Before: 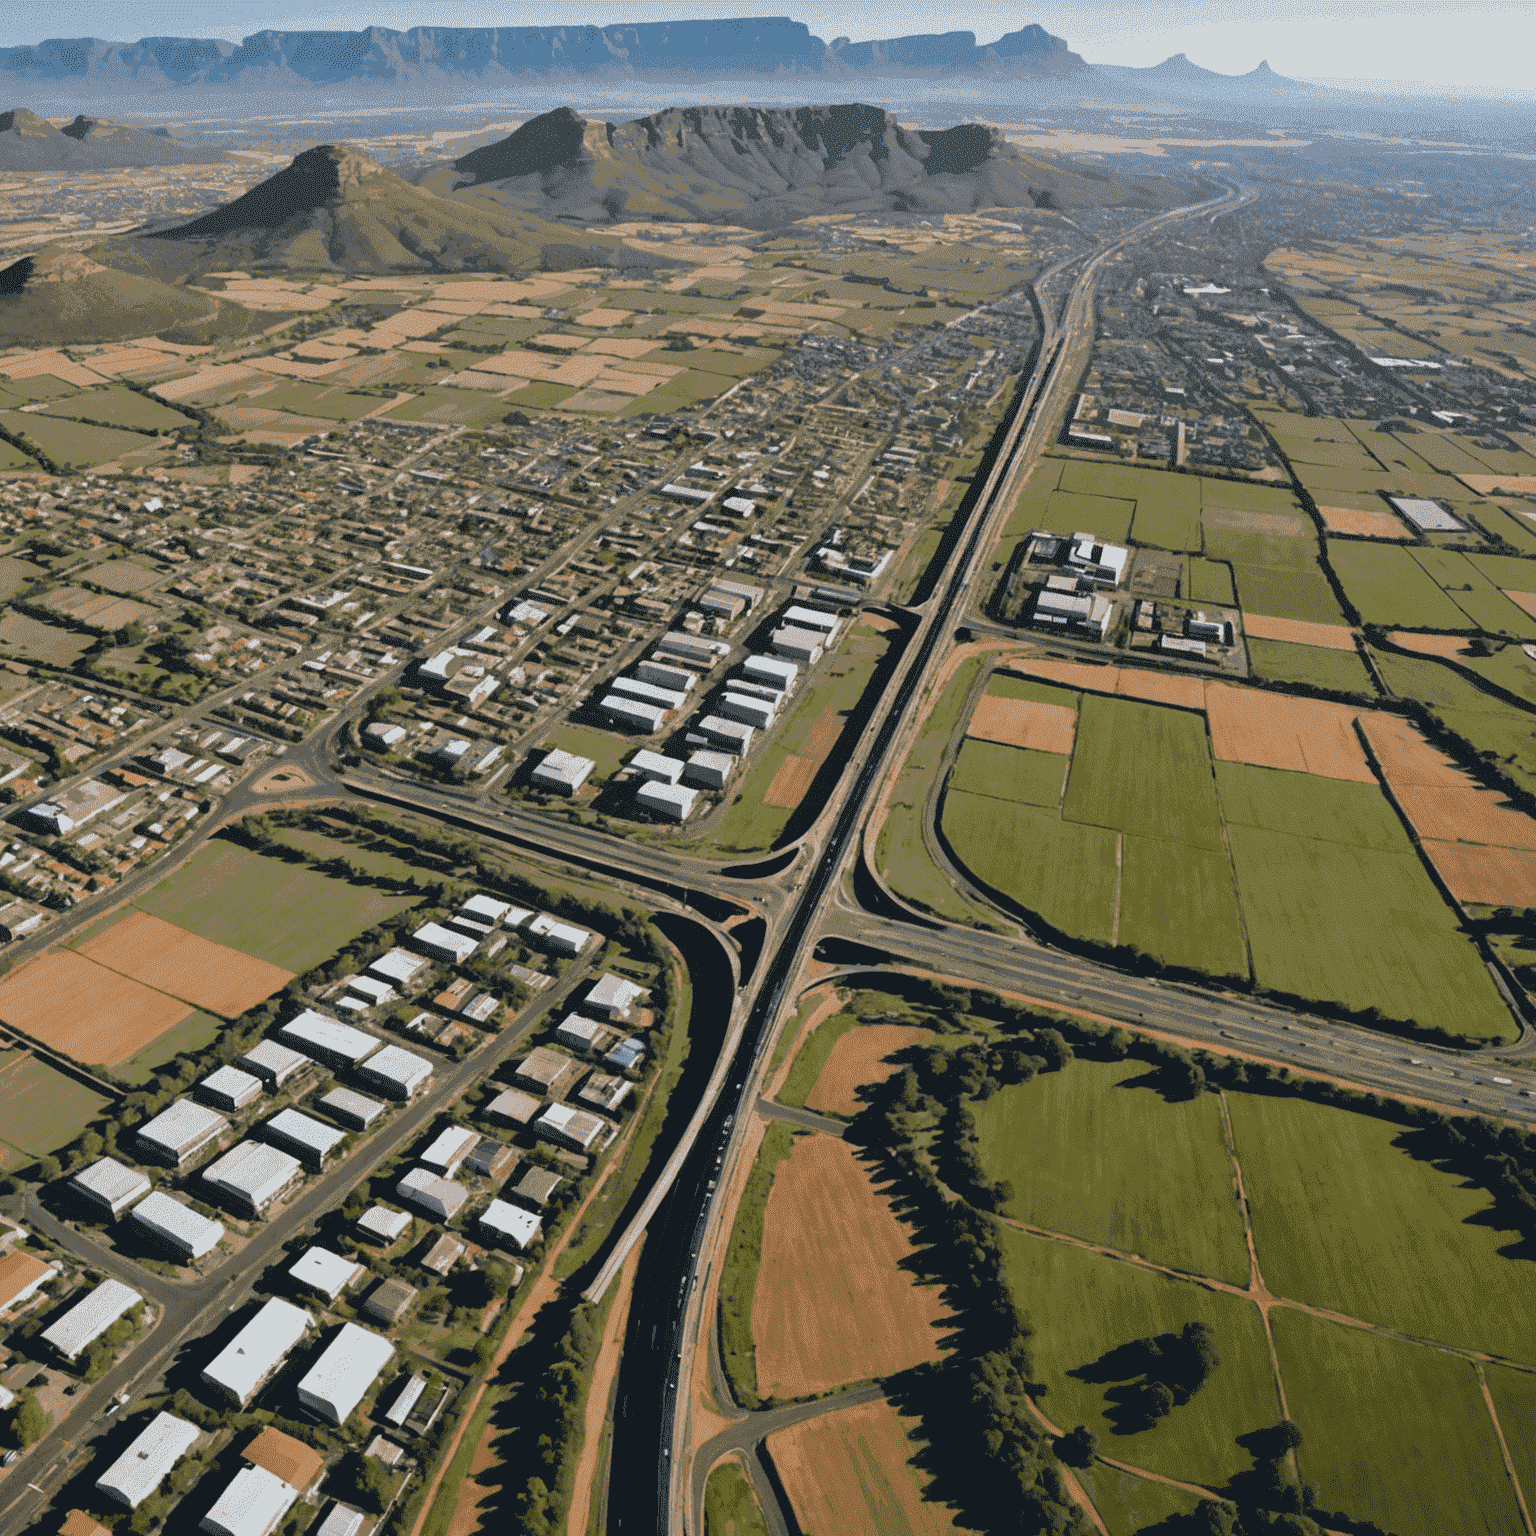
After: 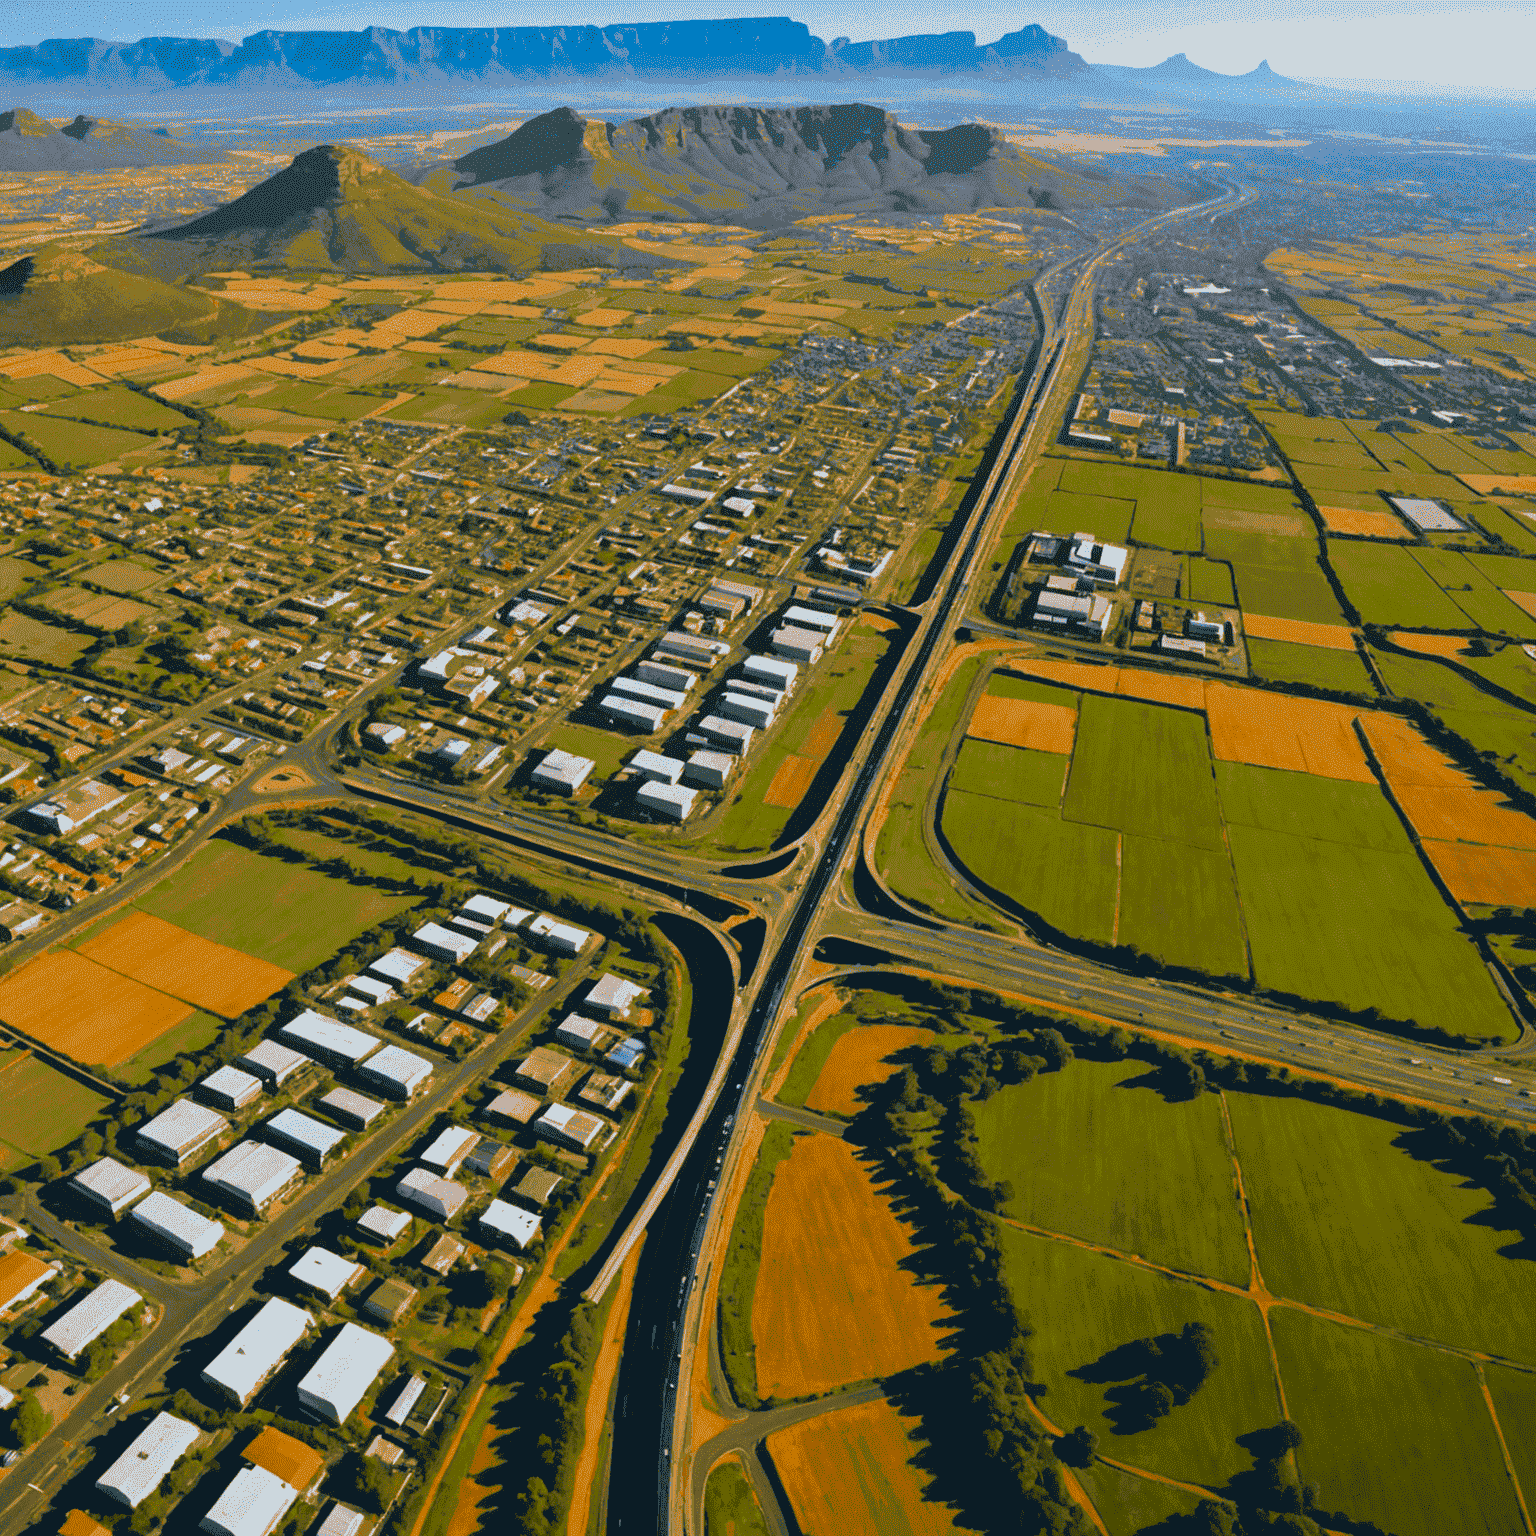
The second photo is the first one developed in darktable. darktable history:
color balance rgb: perceptual saturation grading › global saturation 63.833%, perceptual saturation grading › highlights 59.314%, perceptual saturation grading › mid-tones 49.97%, perceptual saturation grading › shadows 50.237%, global vibrance 14.47%
